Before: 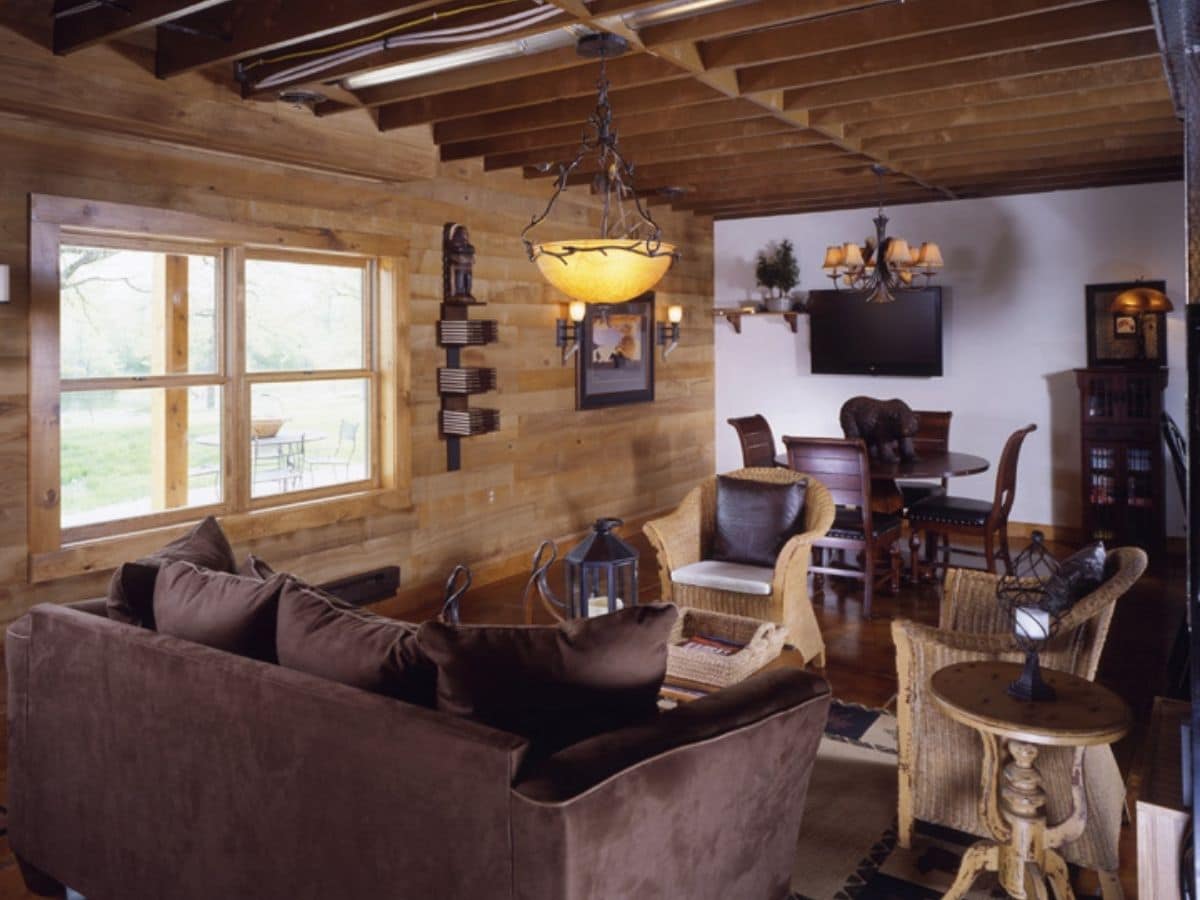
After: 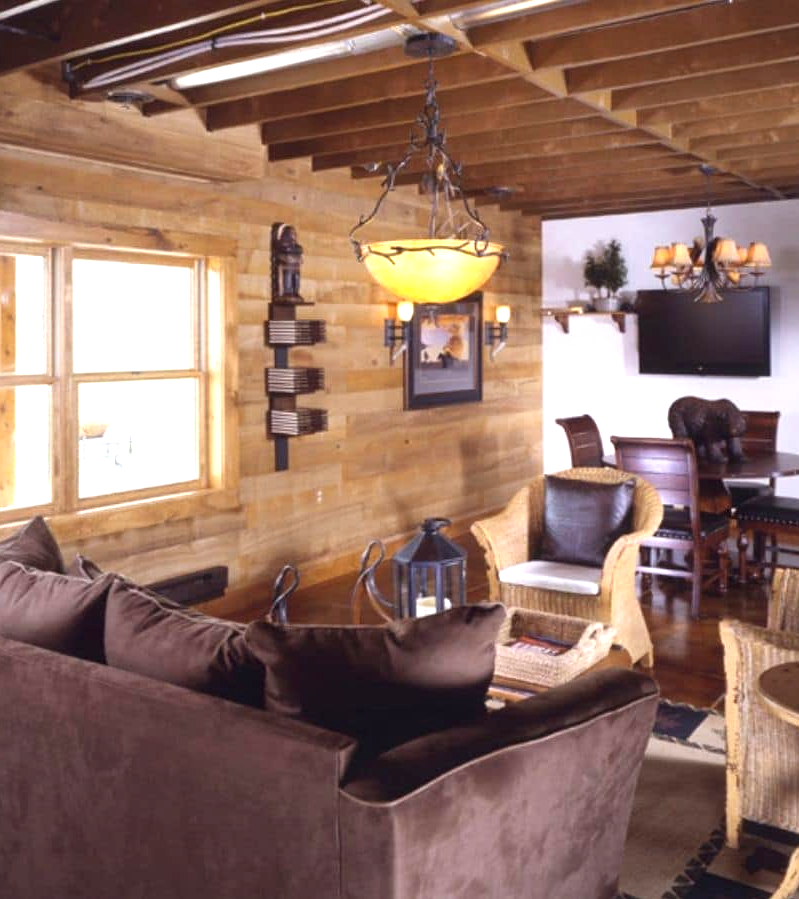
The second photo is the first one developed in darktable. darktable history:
crop and rotate: left 14.385%, right 18.948%
exposure: exposure 1 EV, compensate highlight preservation false
